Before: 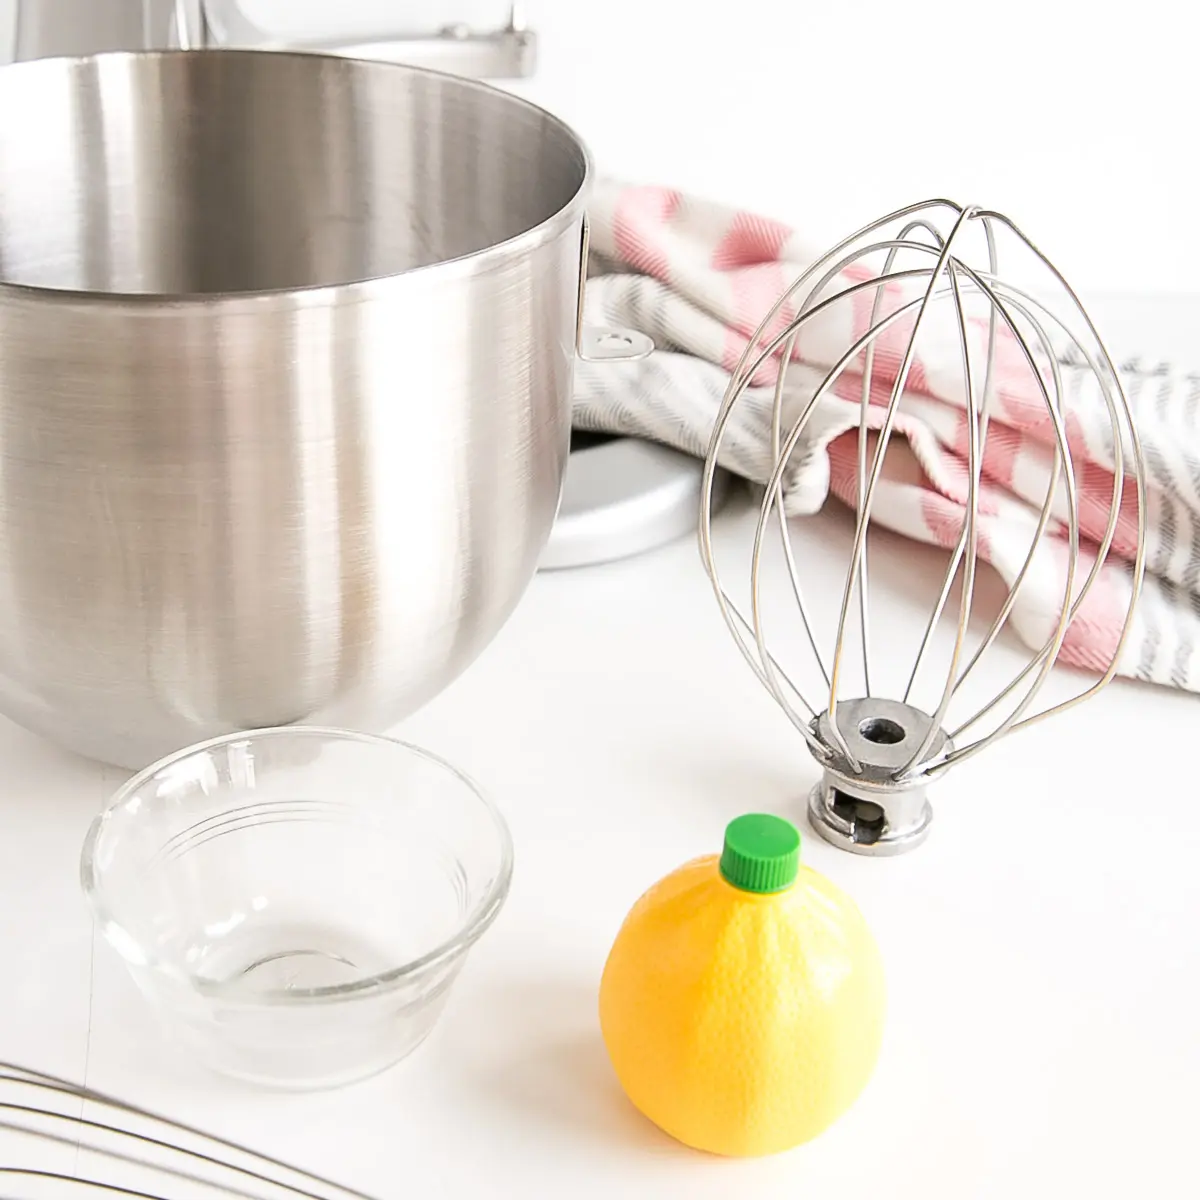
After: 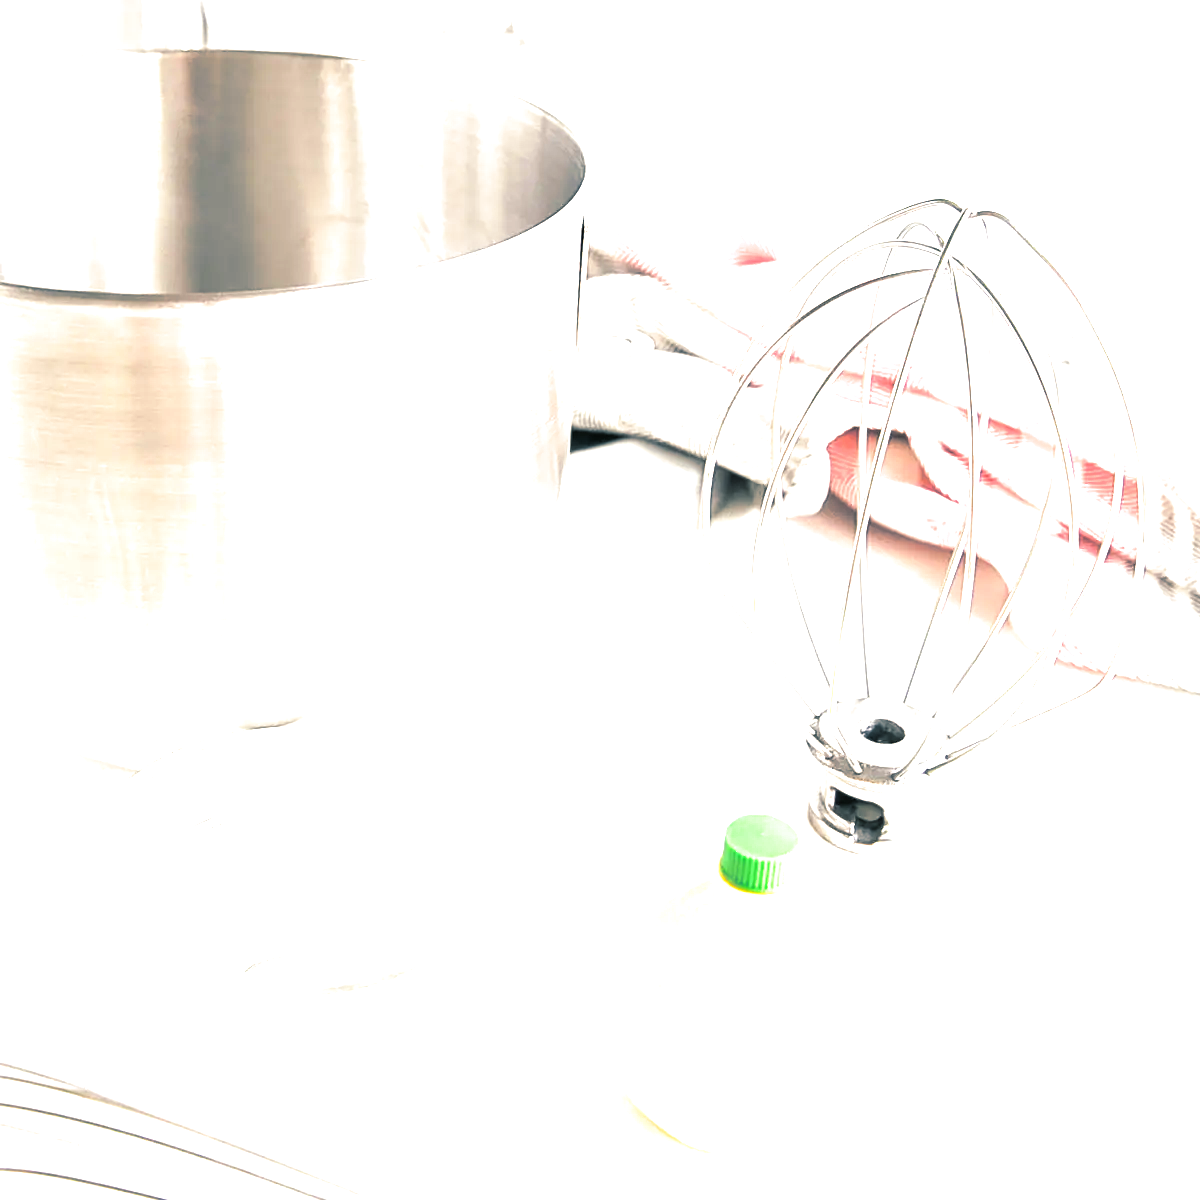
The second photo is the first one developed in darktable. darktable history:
exposure: black level correction 0, exposure 1.45 EV, compensate exposure bias true, compensate highlight preservation false
split-toning: shadows › hue 205.2°, shadows › saturation 0.43, highlights › hue 54°, highlights › saturation 0.54
